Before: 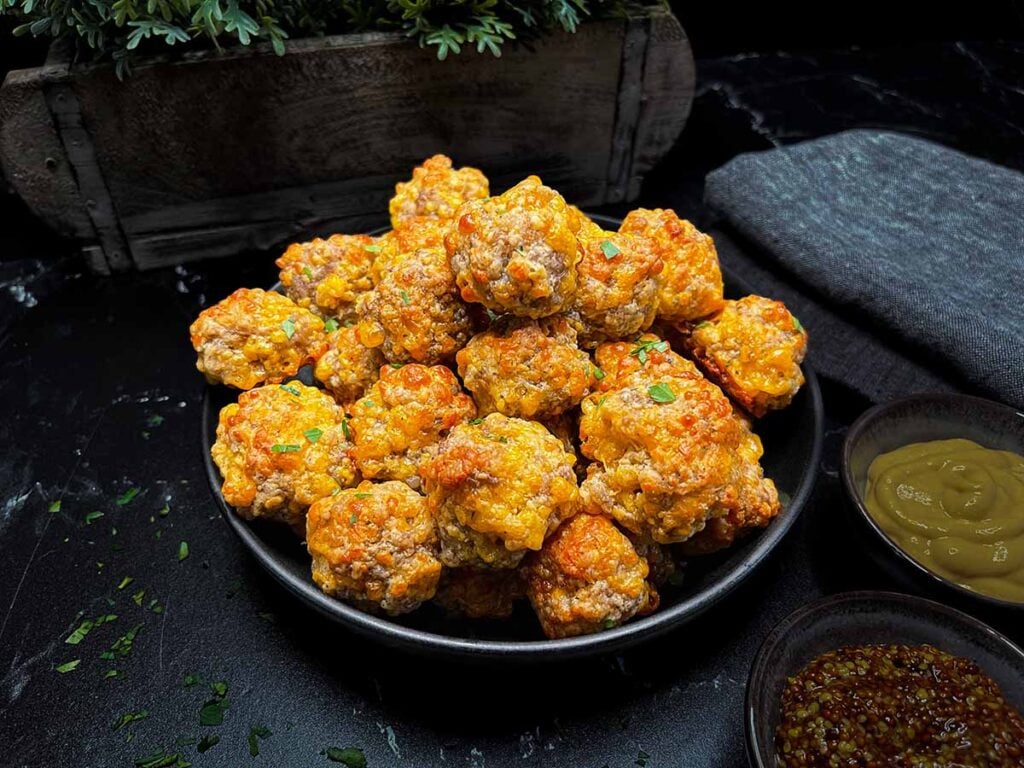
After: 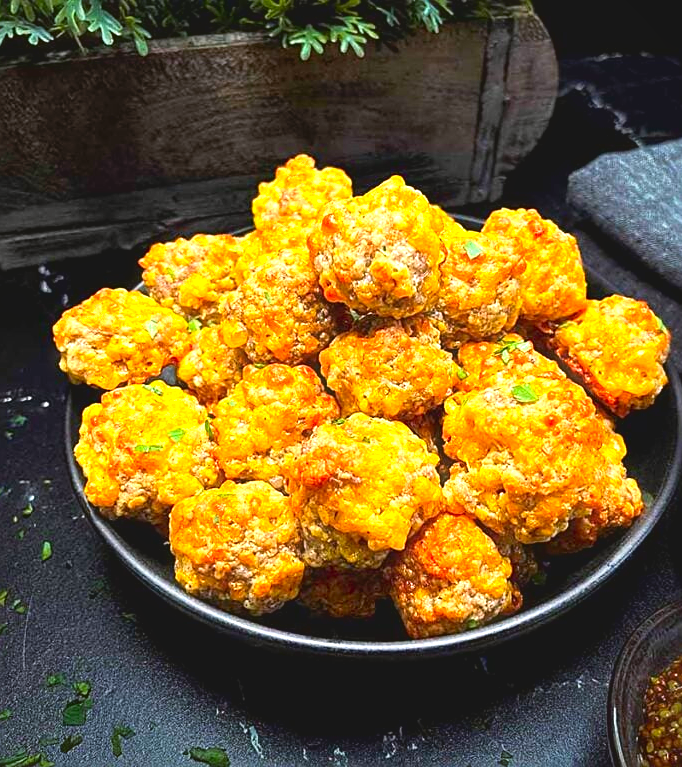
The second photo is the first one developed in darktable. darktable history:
sharpen: on, module defaults
haze removal: strength -0.05
crop and rotate: left 13.409%, right 19.924%
exposure: black level correction 0.001, exposure 1.3 EV, compensate highlight preservation false
shadows and highlights: shadows -30, highlights 30
contrast brightness saturation: contrast -0.19, saturation 0.19
